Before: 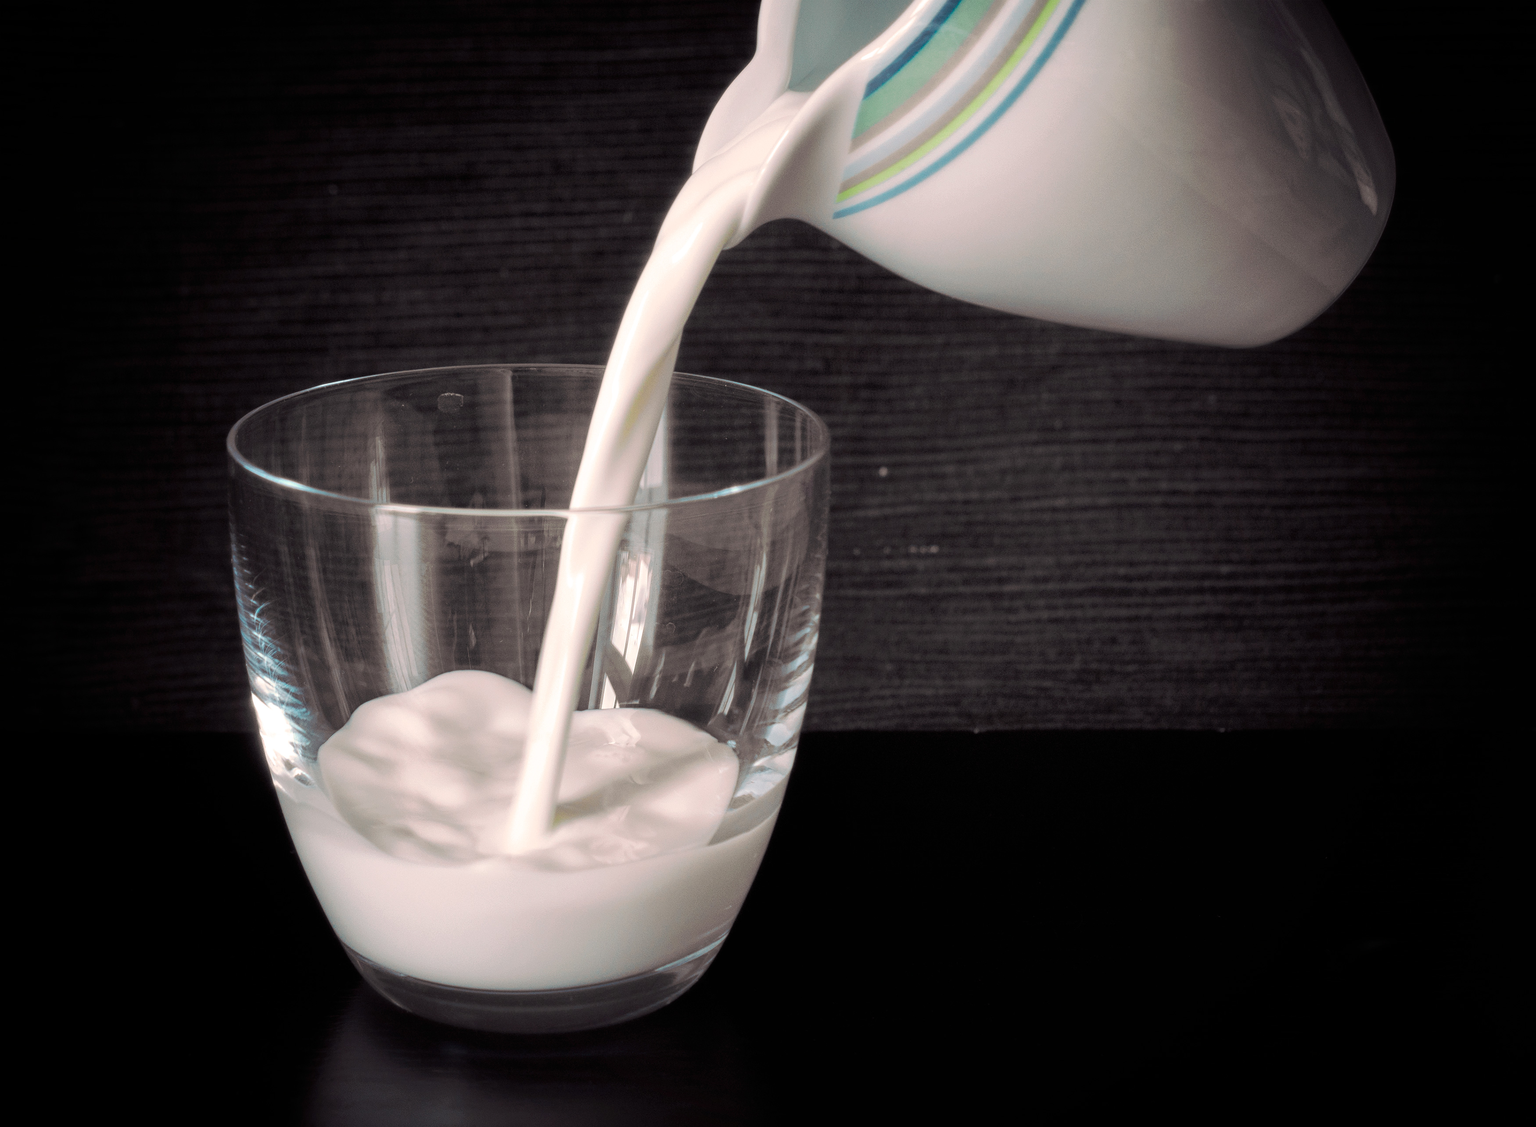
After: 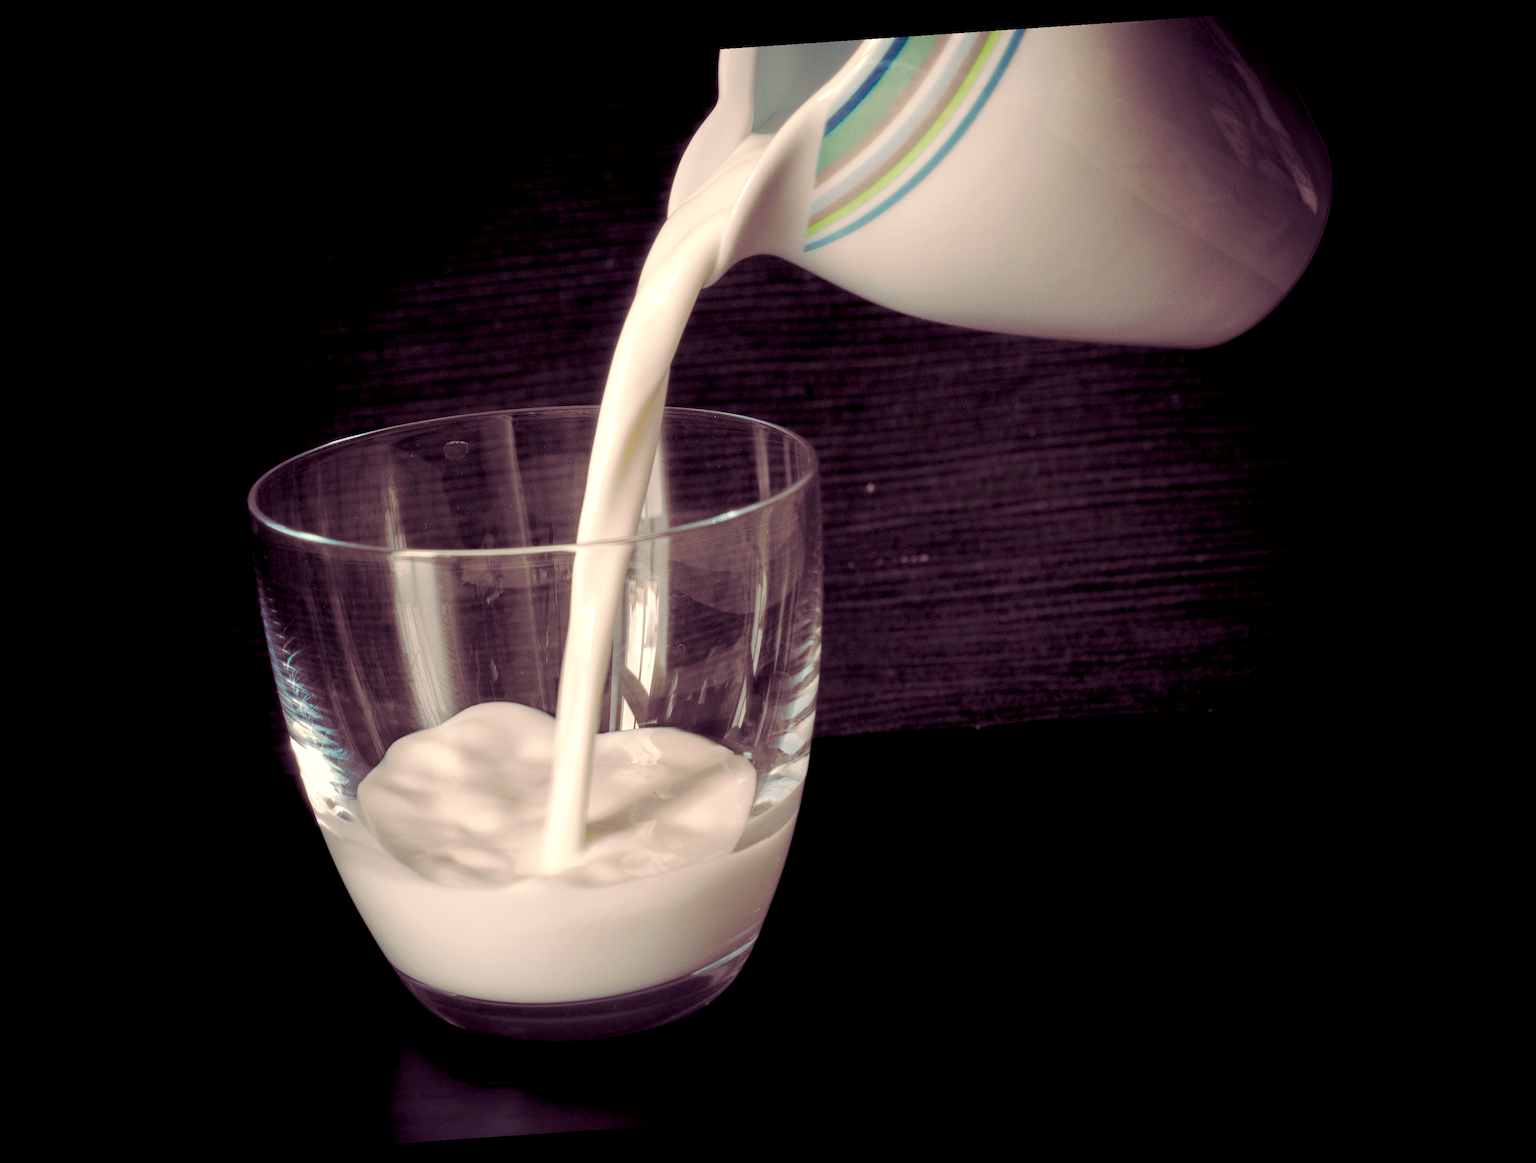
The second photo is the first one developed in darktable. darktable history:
color balance rgb: shadows lift › luminance -21.66%, shadows lift › chroma 8.98%, shadows lift › hue 283.37°, power › chroma 1.05%, power › hue 25.59°, highlights gain › luminance 6.08%, highlights gain › chroma 2.55%, highlights gain › hue 90°, global offset › luminance -0.87%, perceptual saturation grading › global saturation 25%, perceptual saturation grading › highlights -28.39%, perceptual saturation grading › shadows 33.98%
rotate and perspective: rotation -4.2°, shear 0.006, automatic cropping off
